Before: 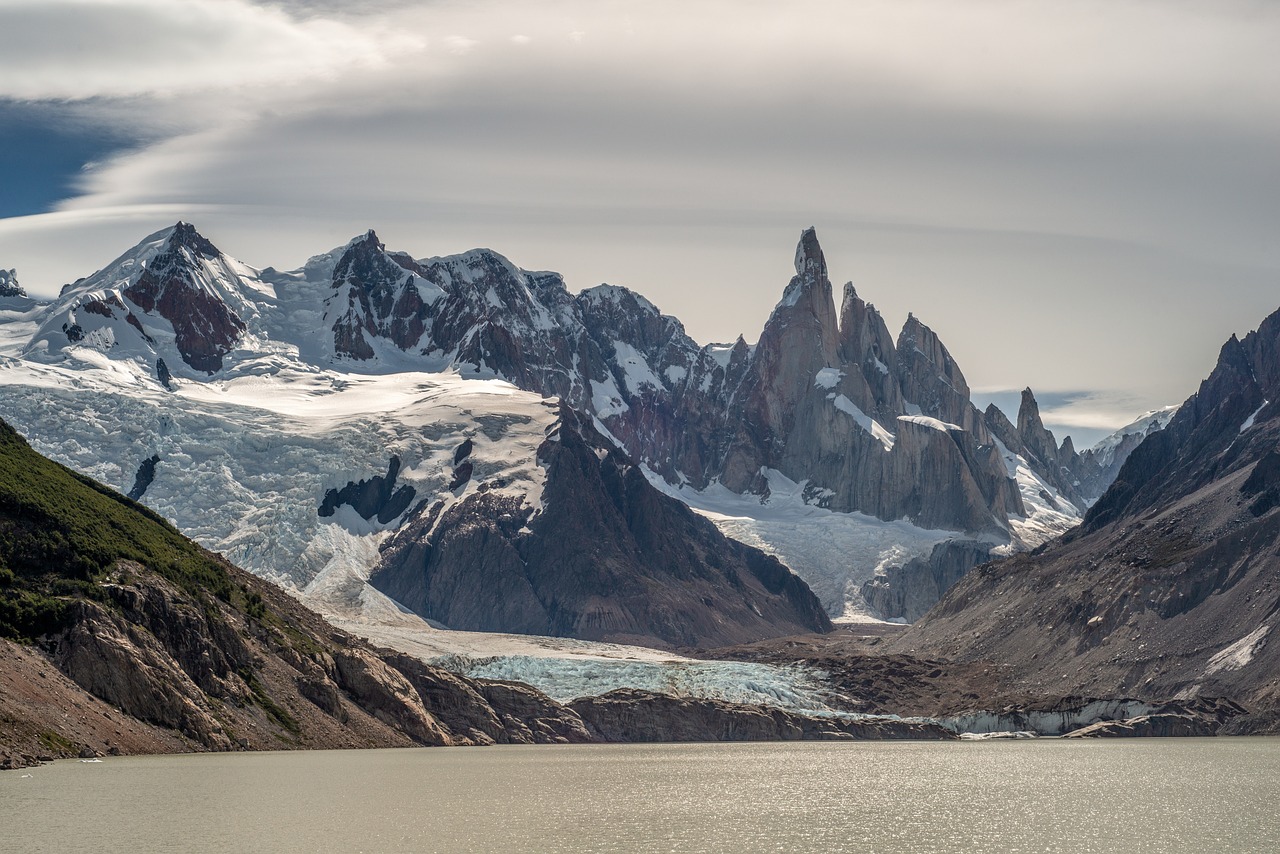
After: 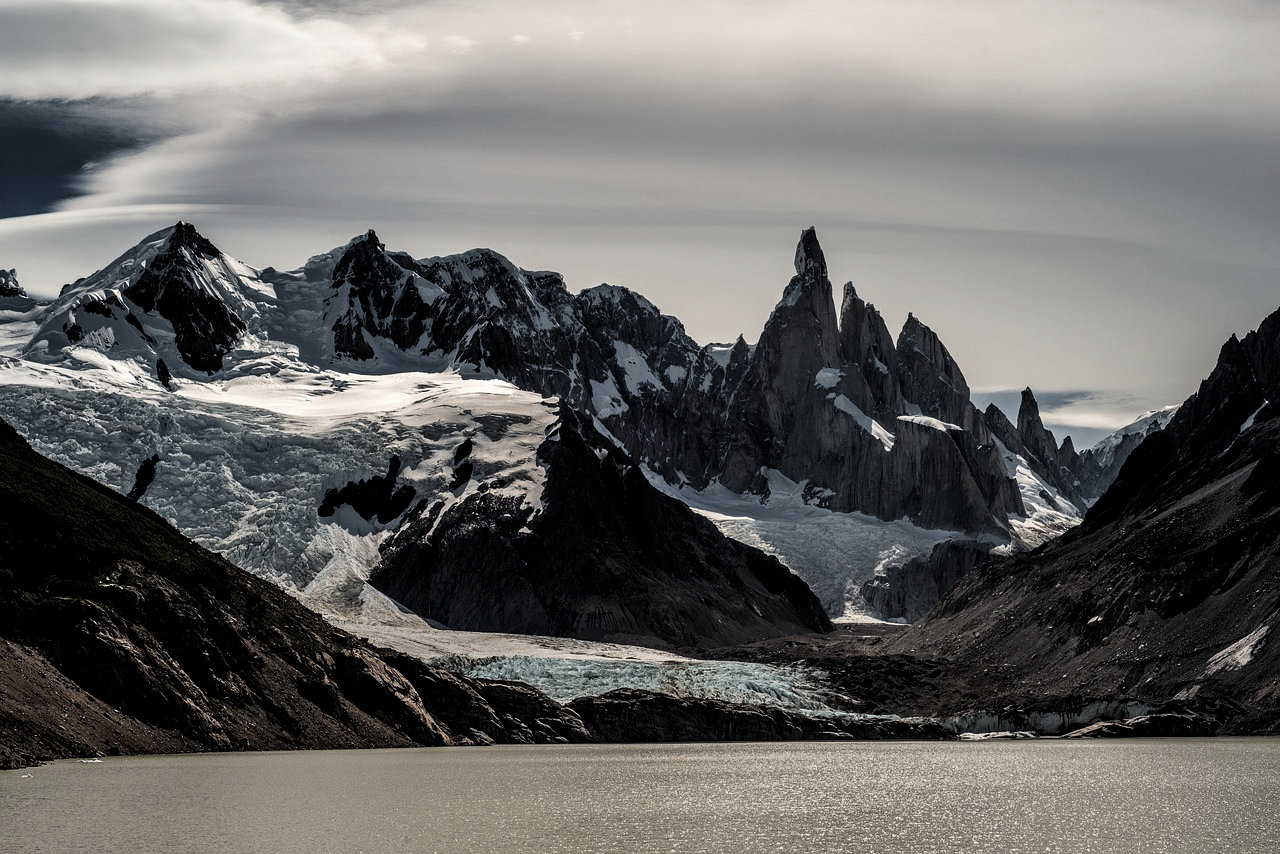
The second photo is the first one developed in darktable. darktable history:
filmic rgb: black relative exposure -7.65 EV, white relative exposure 4.56 EV, hardness 3.61
levels: mode automatic, black 8.58%, gray 59.42%, levels [0, 0.445, 1]
